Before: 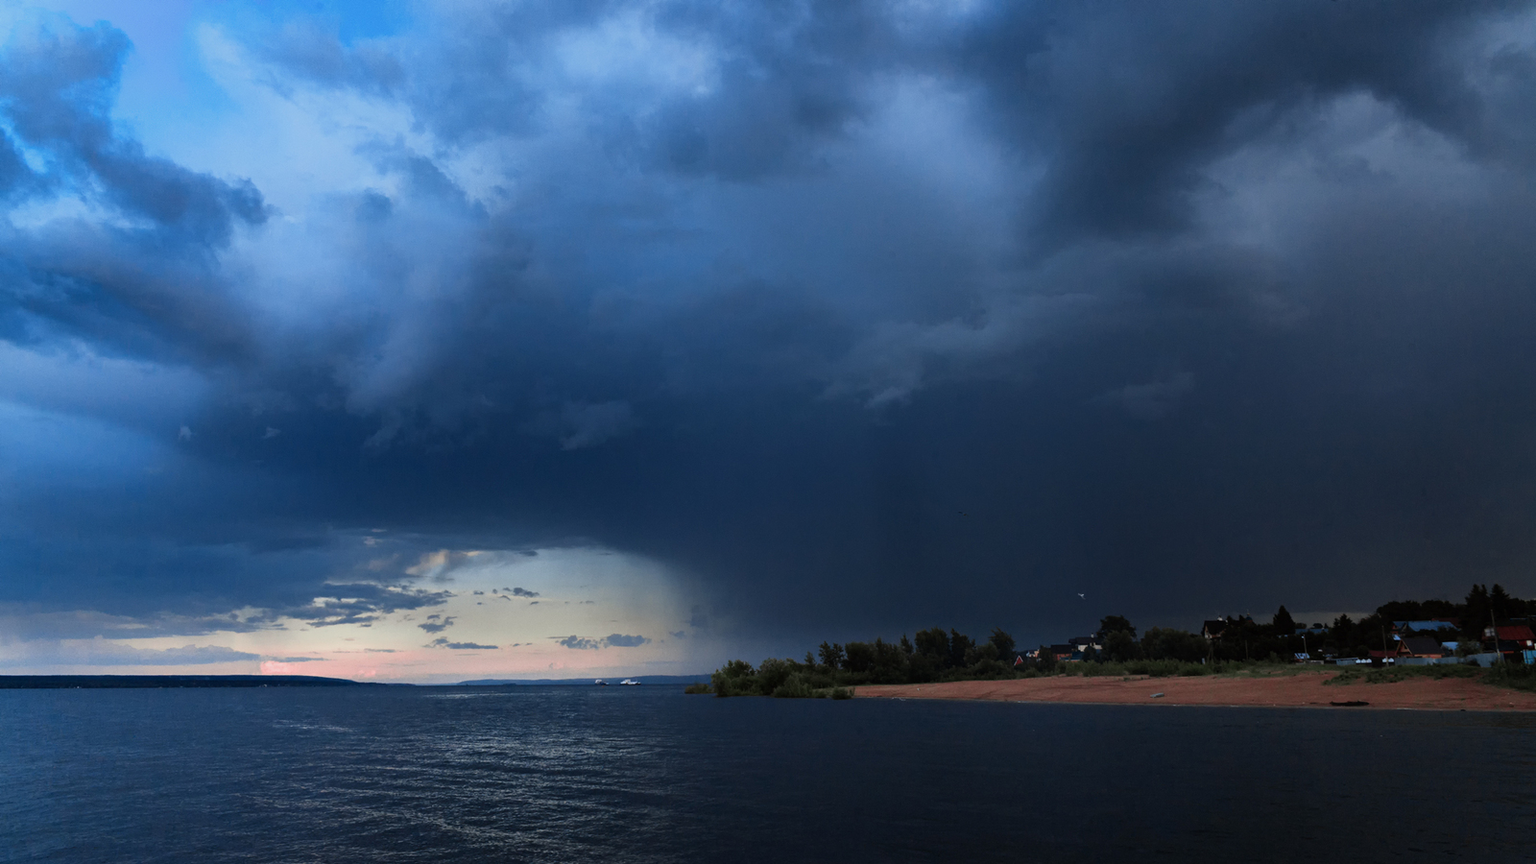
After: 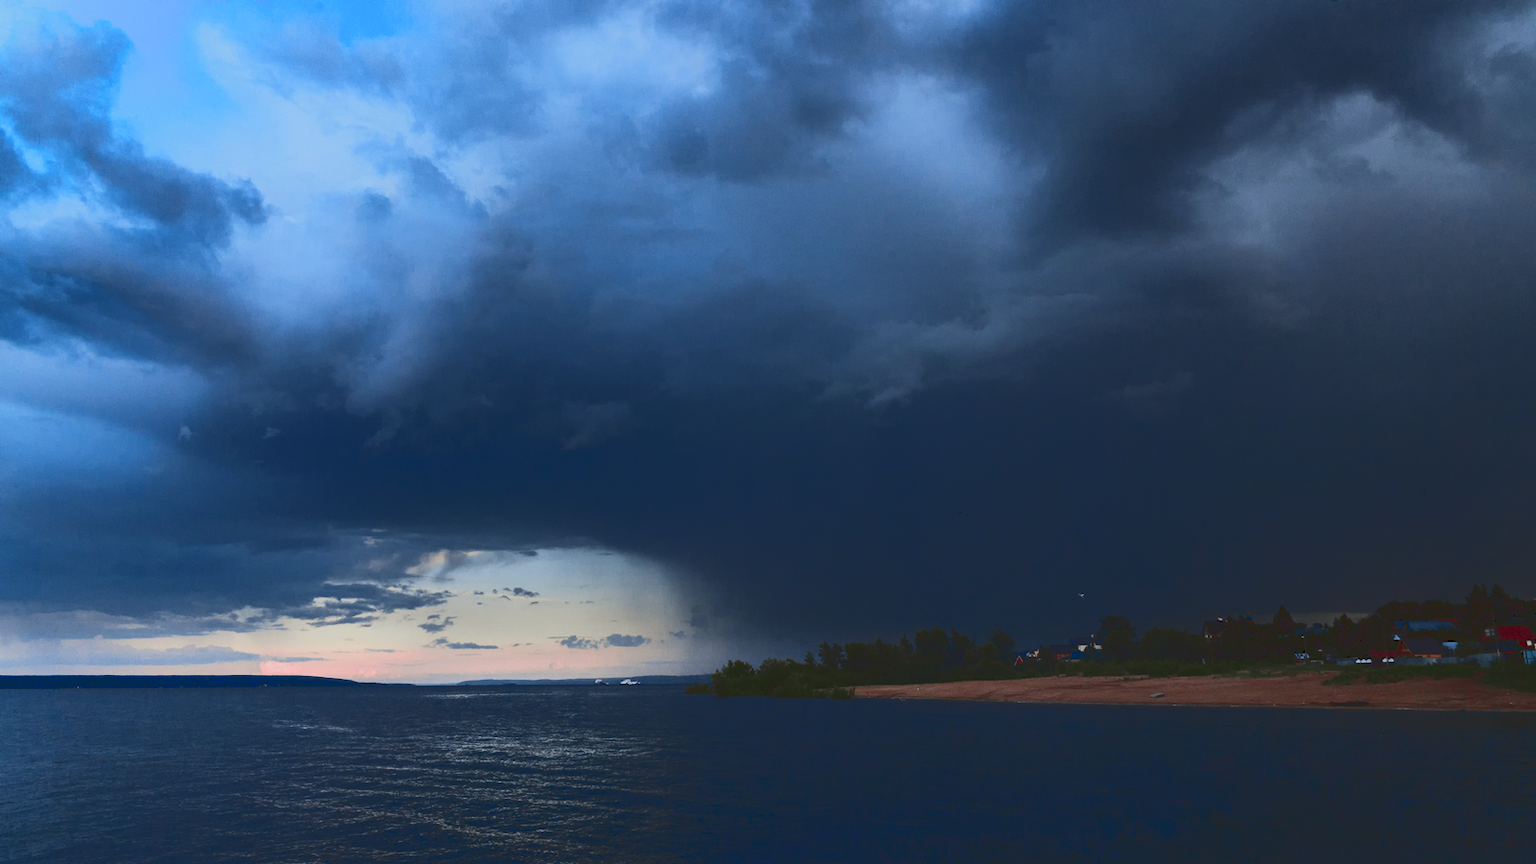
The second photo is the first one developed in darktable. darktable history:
tone curve: curves: ch0 [(0, 0) (0.003, 0.132) (0.011, 0.136) (0.025, 0.14) (0.044, 0.147) (0.069, 0.149) (0.1, 0.156) (0.136, 0.163) (0.177, 0.177) (0.224, 0.2) (0.277, 0.251) (0.335, 0.311) (0.399, 0.387) (0.468, 0.487) (0.543, 0.585) (0.623, 0.675) (0.709, 0.742) (0.801, 0.81) (0.898, 0.867) (1, 1)], color space Lab, linked channels, preserve colors none
